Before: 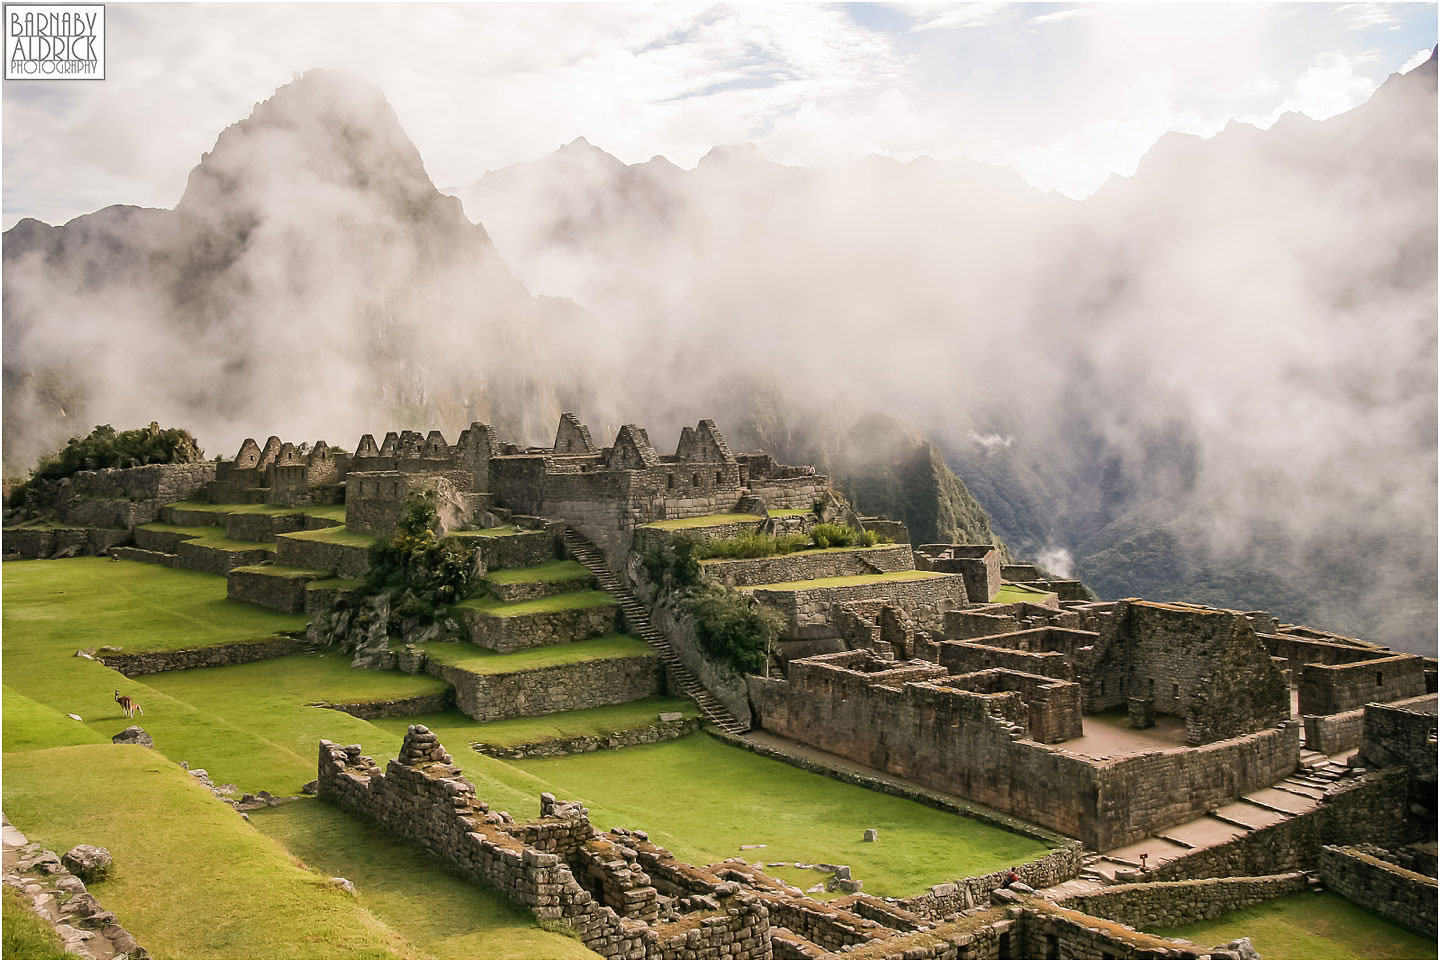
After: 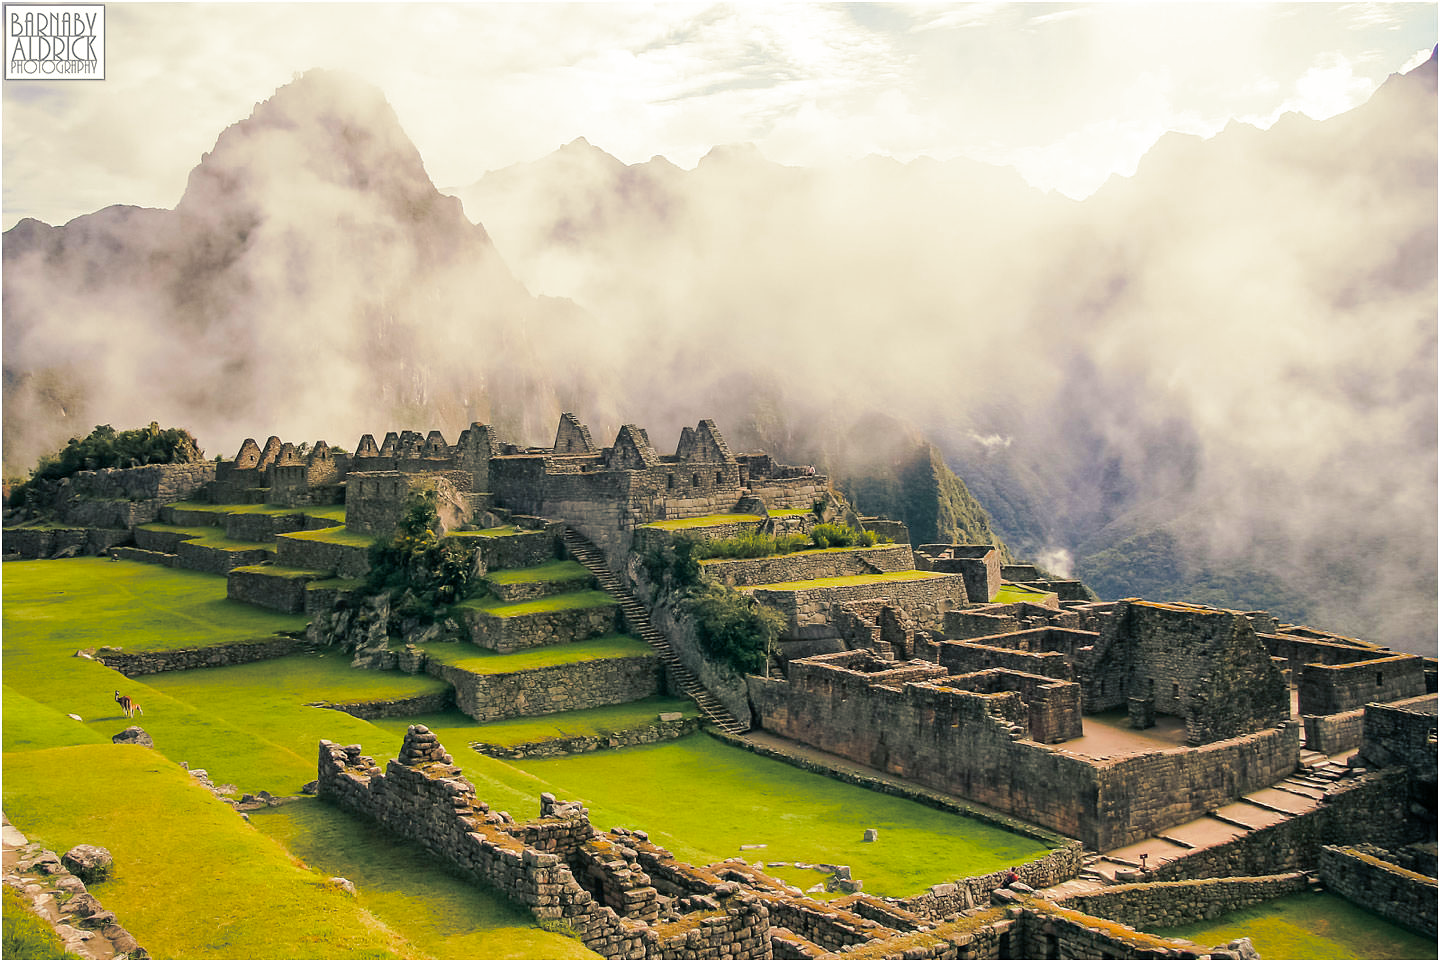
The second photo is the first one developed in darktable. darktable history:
color balance rgb: perceptual saturation grading › global saturation 25%, perceptual brilliance grading › mid-tones 10%, perceptual brilliance grading › shadows 15%, global vibrance 20%
split-toning: shadows › hue 216°, shadows › saturation 1, highlights › hue 57.6°, balance -33.4
